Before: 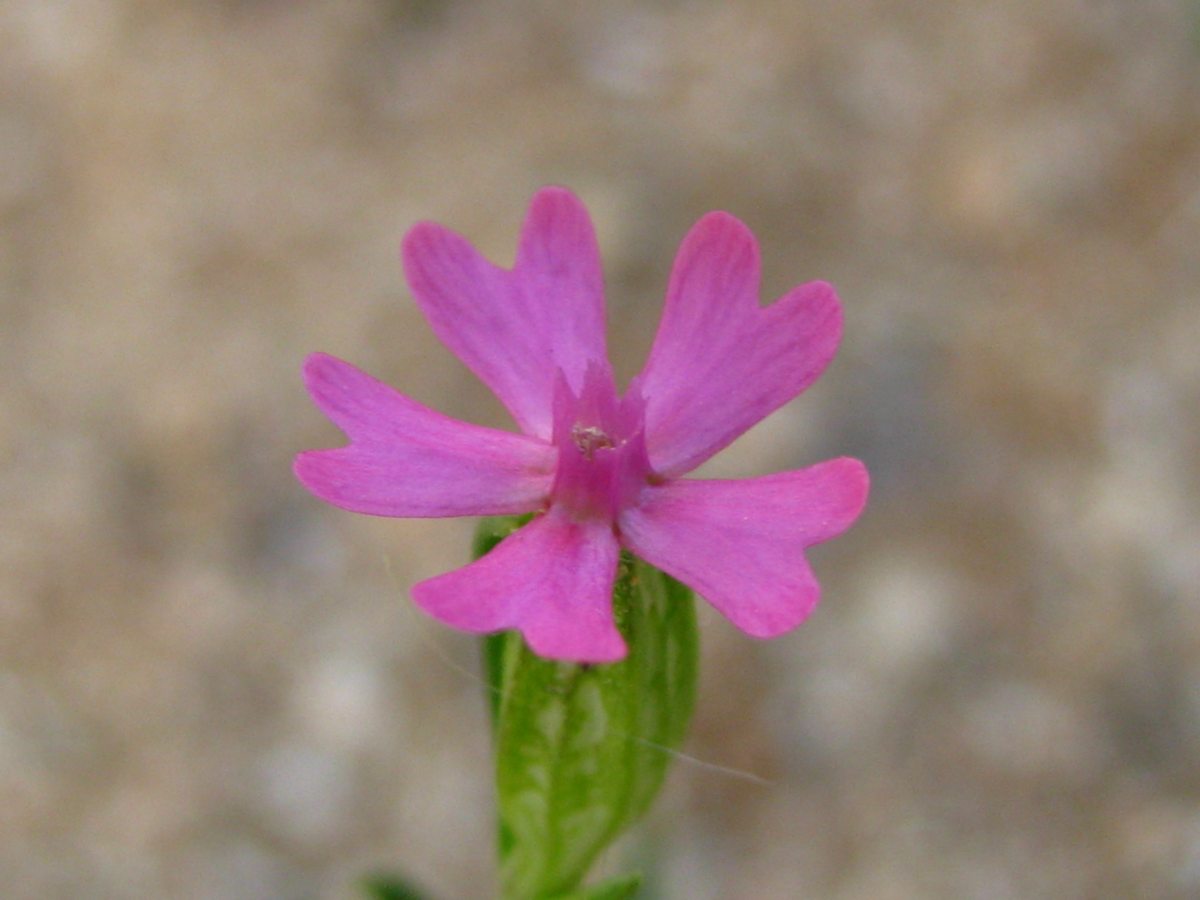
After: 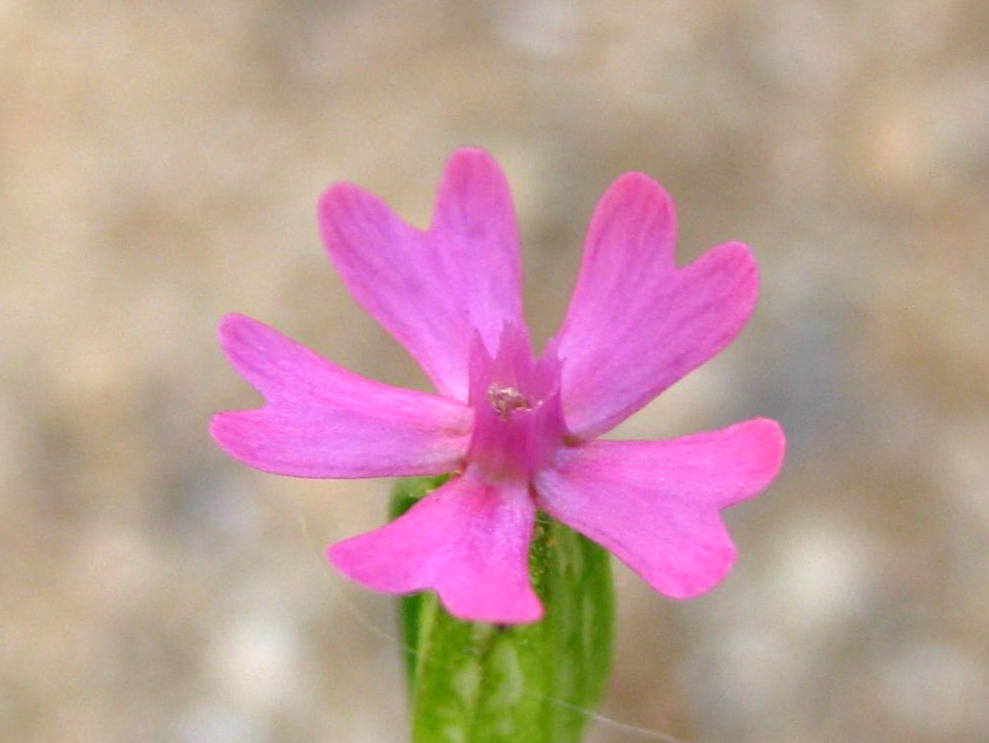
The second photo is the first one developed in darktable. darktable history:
exposure: black level correction 0, exposure 0.695 EV, compensate highlight preservation false
crop and rotate: left 7.016%, top 4.436%, right 10.517%, bottom 12.956%
sharpen: amount 0.217
